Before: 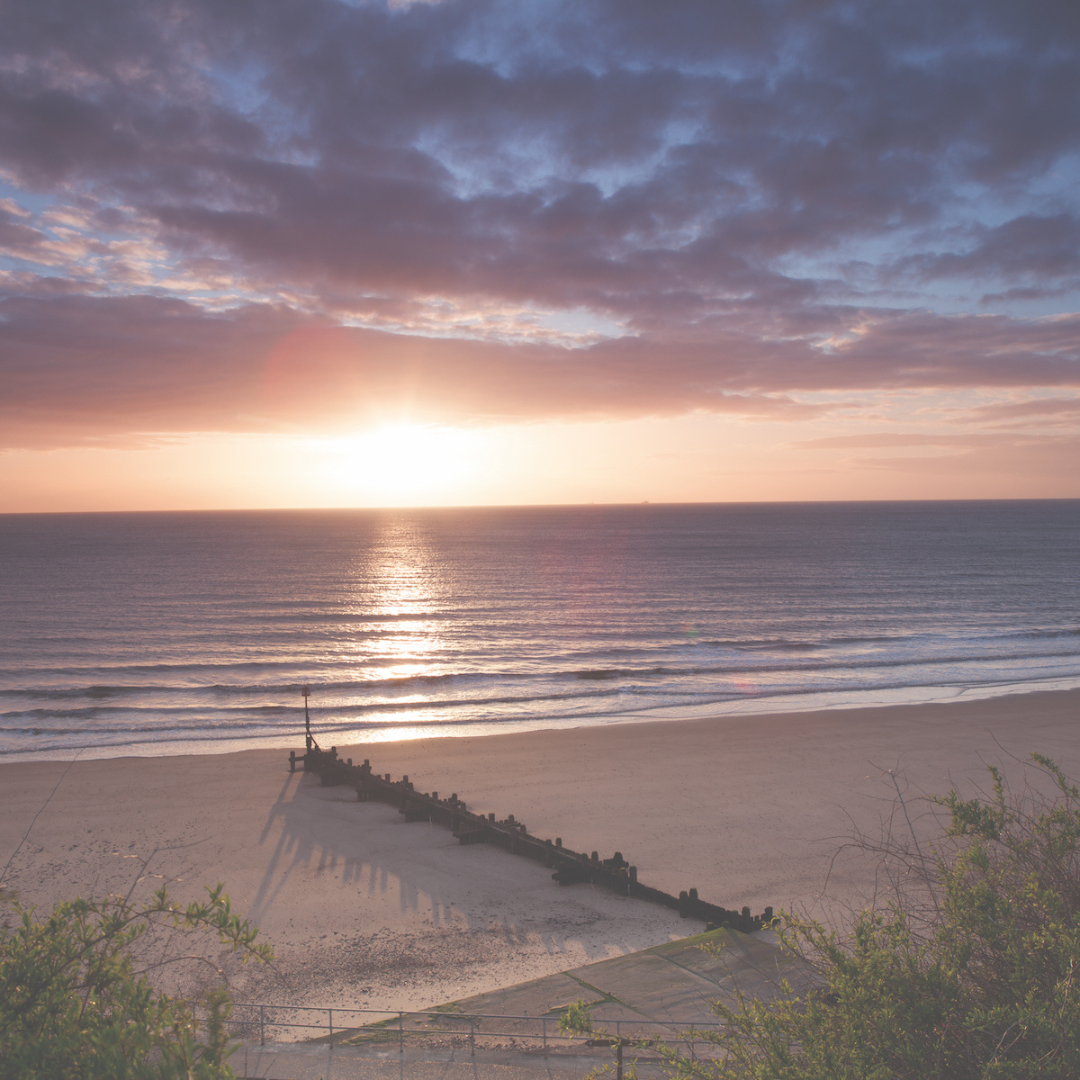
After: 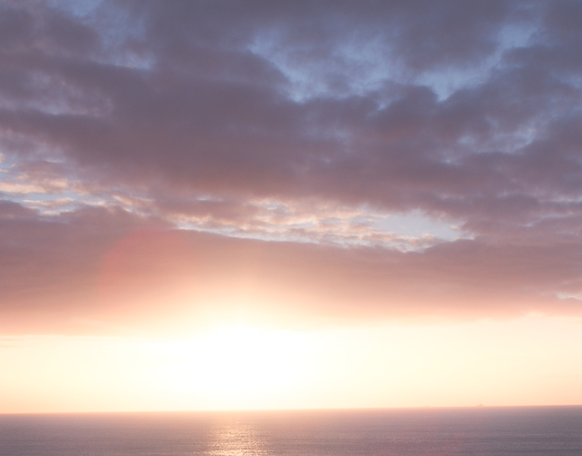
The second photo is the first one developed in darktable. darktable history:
color correction: saturation 0.98
bloom: size 5%, threshold 95%, strength 15%
crop: left 15.306%, top 9.065%, right 30.789%, bottom 48.638%
